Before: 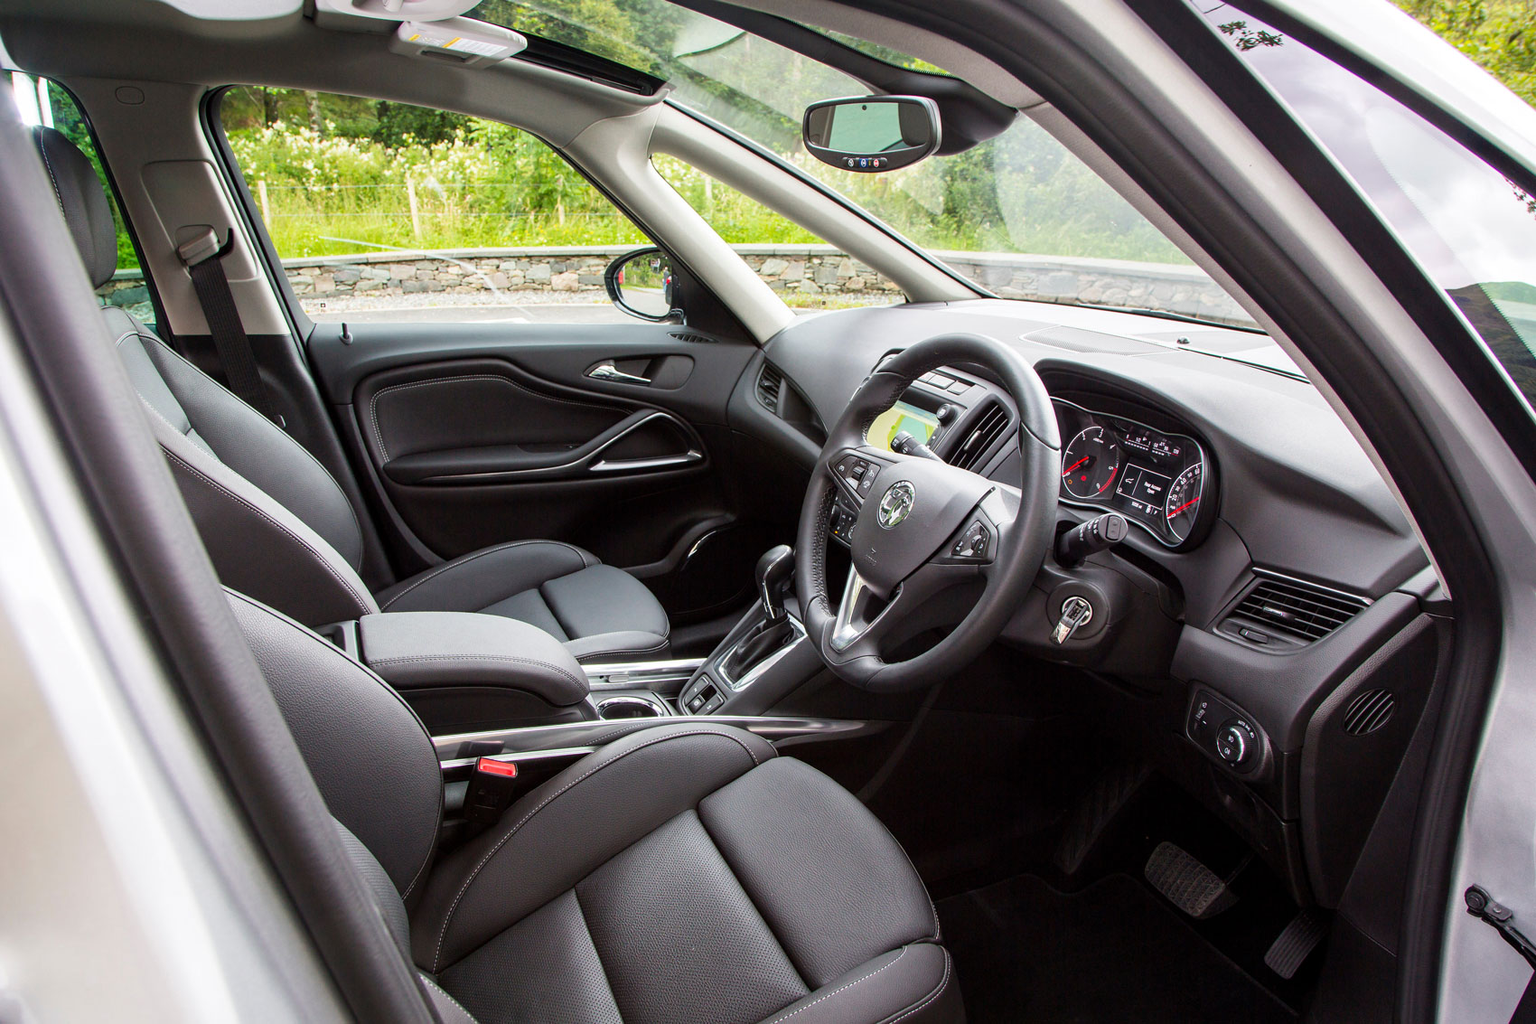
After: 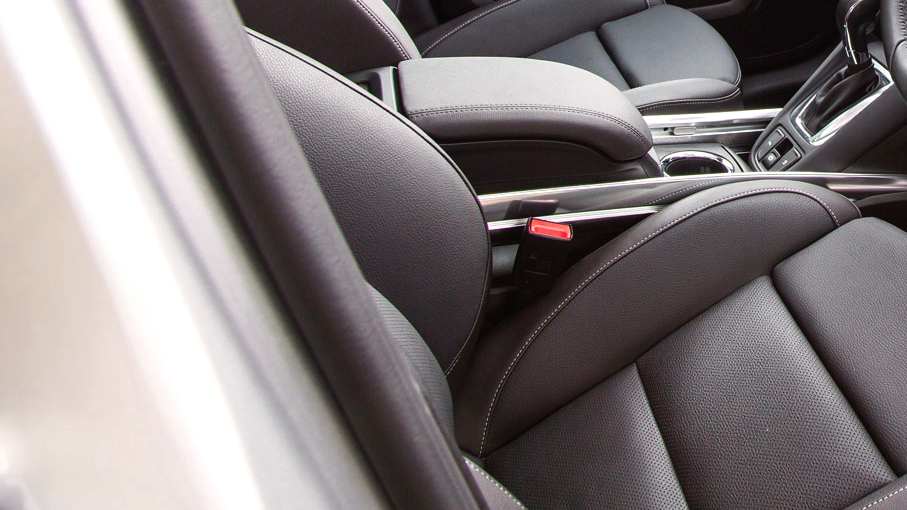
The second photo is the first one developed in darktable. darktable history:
crop and rotate: top 54.778%, right 46.61%, bottom 0.159%
color balance rgb: shadows lift › chroma 1%, shadows lift › hue 28.8°, power › hue 60°, highlights gain › chroma 1%, highlights gain › hue 60°, global offset › luminance 0.25%, perceptual saturation grading › highlights -20%, perceptual saturation grading › shadows 20%, perceptual brilliance grading › highlights 5%, perceptual brilliance grading › shadows -10%, global vibrance 19.67%
